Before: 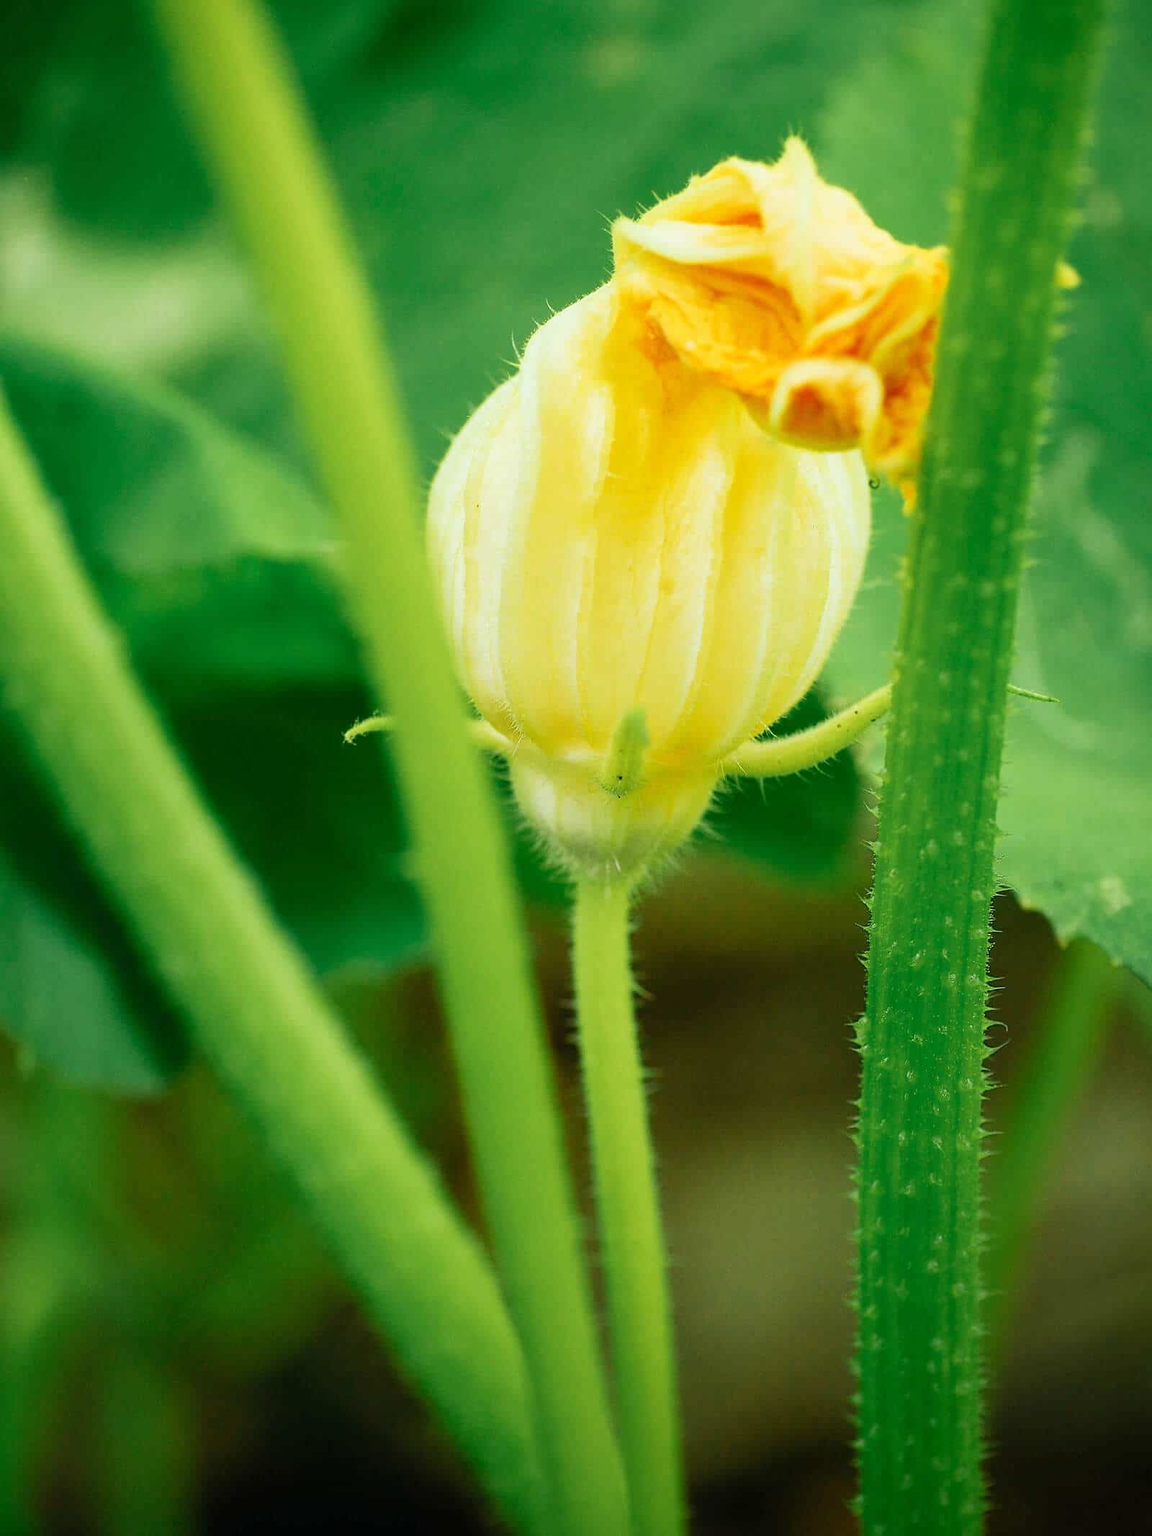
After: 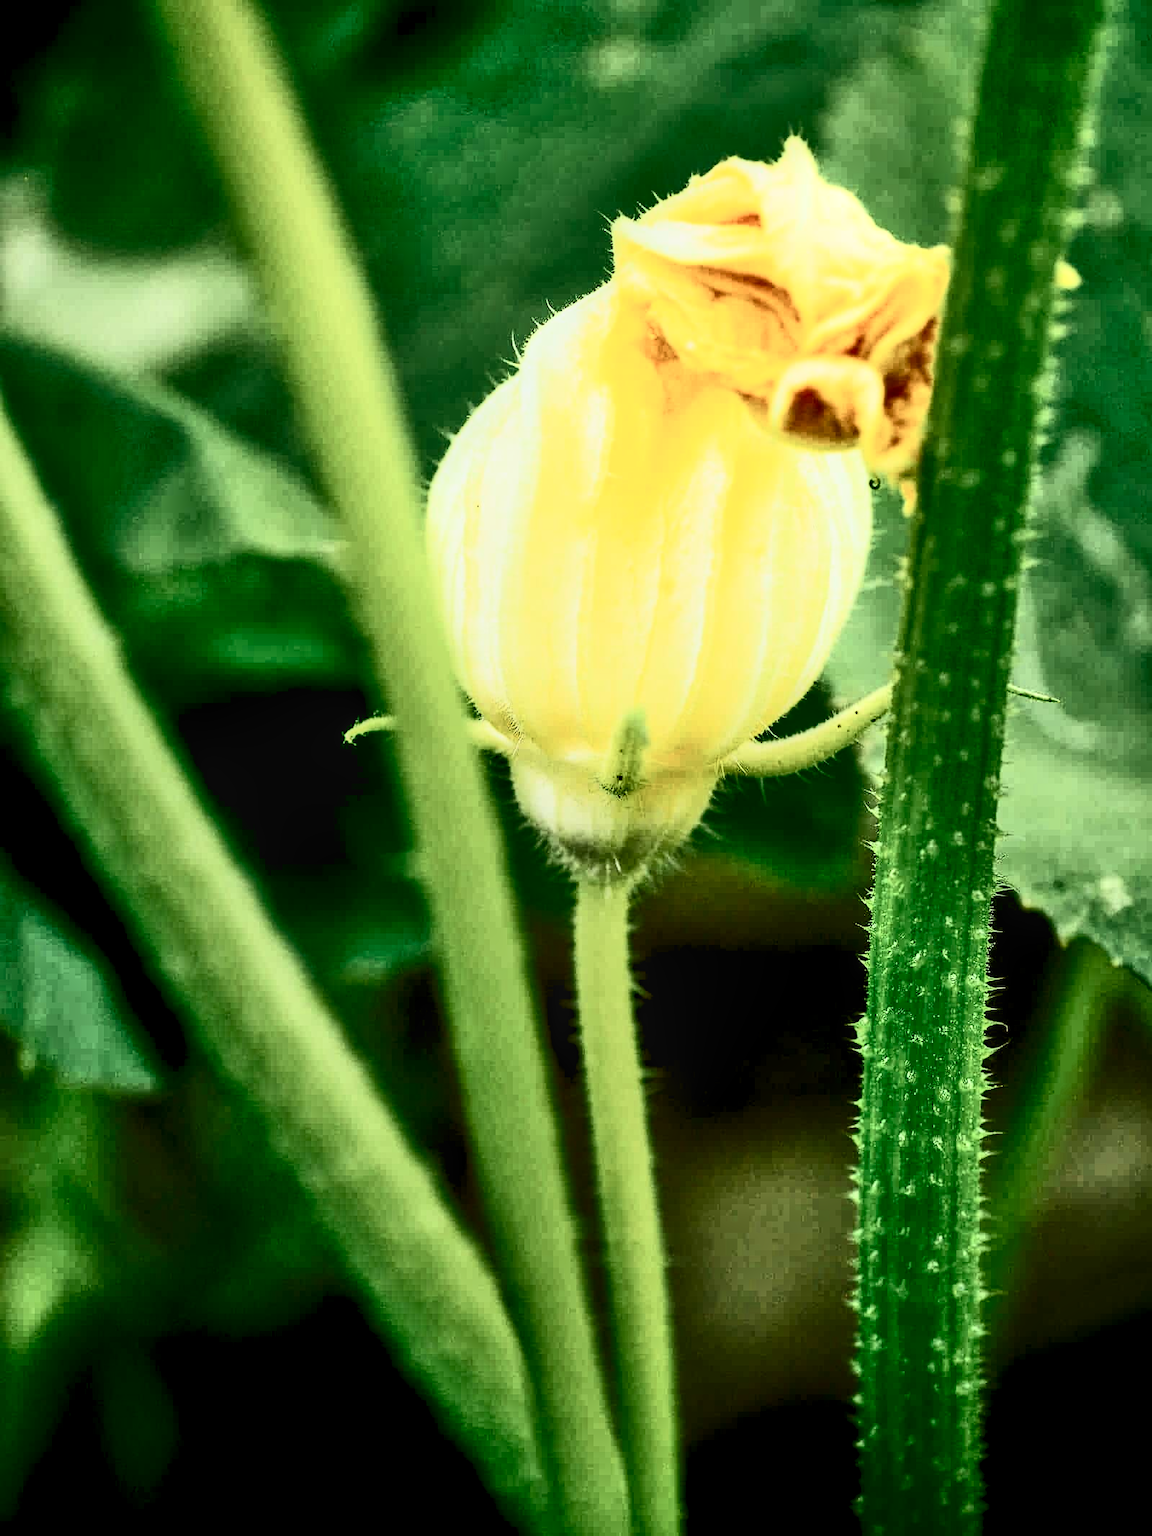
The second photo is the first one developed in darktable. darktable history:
tone equalizer: -8 EV -0.528 EV, -7 EV -0.319 EV, -6 EV -0.083 EV, -5 EV 0.413 EV, -4 EV 0.985 EV, -3 EV 0.791 EV, -2 EV -0.01 EV, -1 EV 0.14 EV, +0 EV -0.012 EV, smoothing 1
contrast brightness saturation: contrast 0.93, brightness 0.2
rotate and perspective: automatic cropping off
rgb levels: levels [[0.034, 0.472, 0.904], [0, 0.5, 1], [0, 0.5, 1]]
exposure: black level correction 0, exposure -0.766 EV, compensate highlight preservation false
local contrast: on, module defaults
white balance: red 1.004, blue 1.024
